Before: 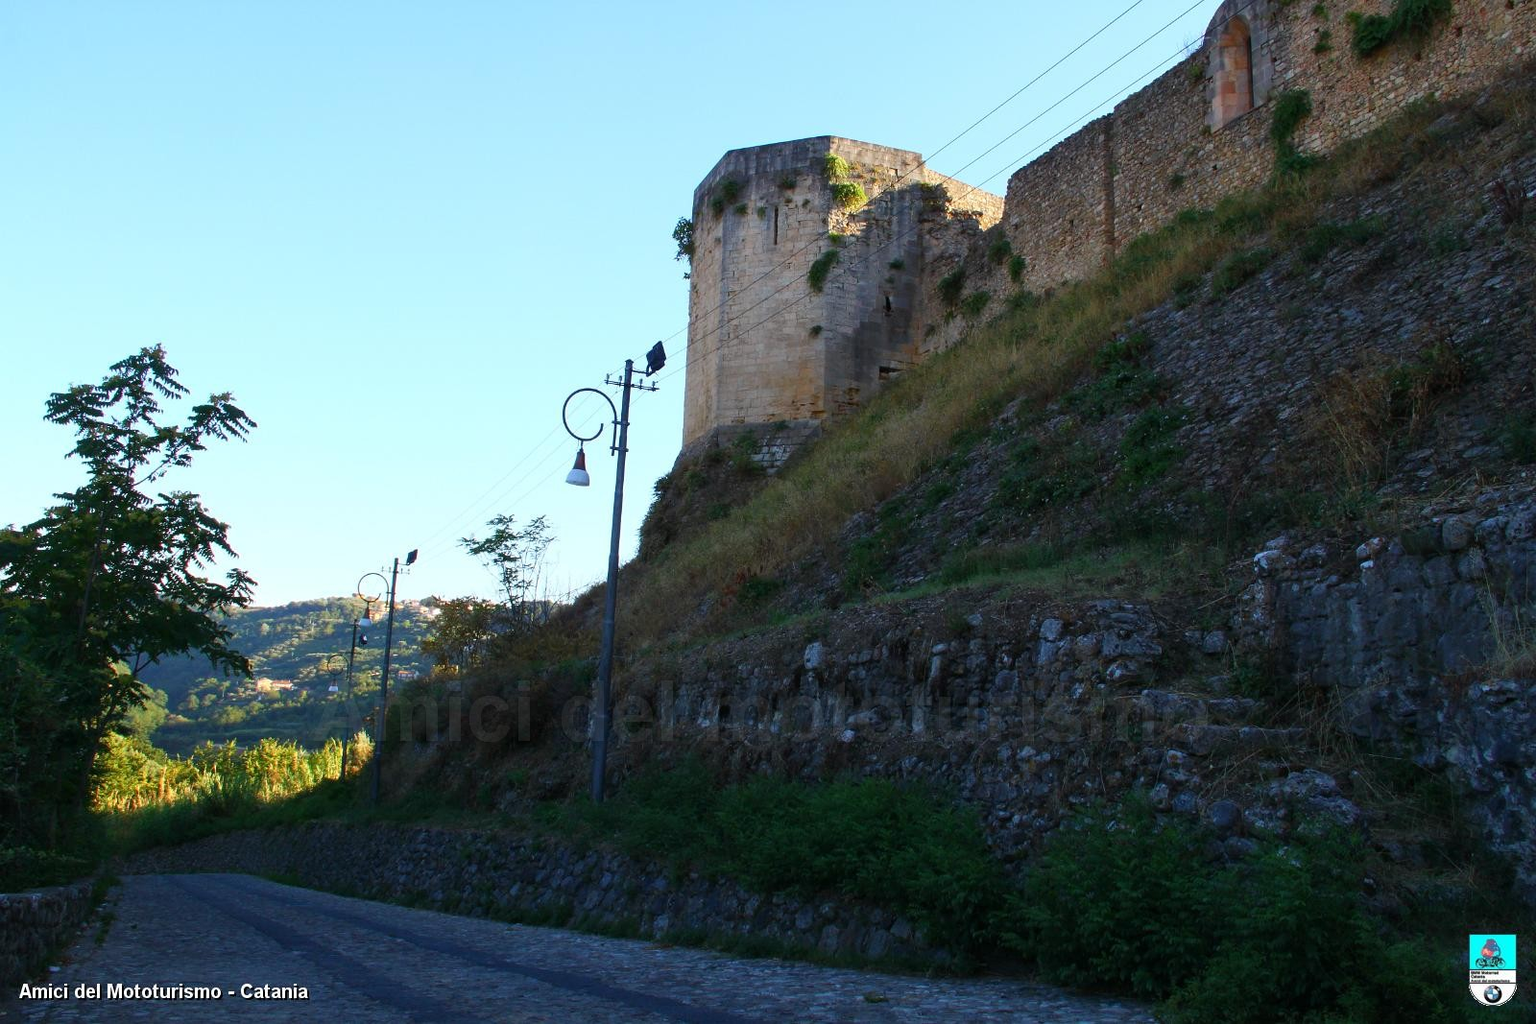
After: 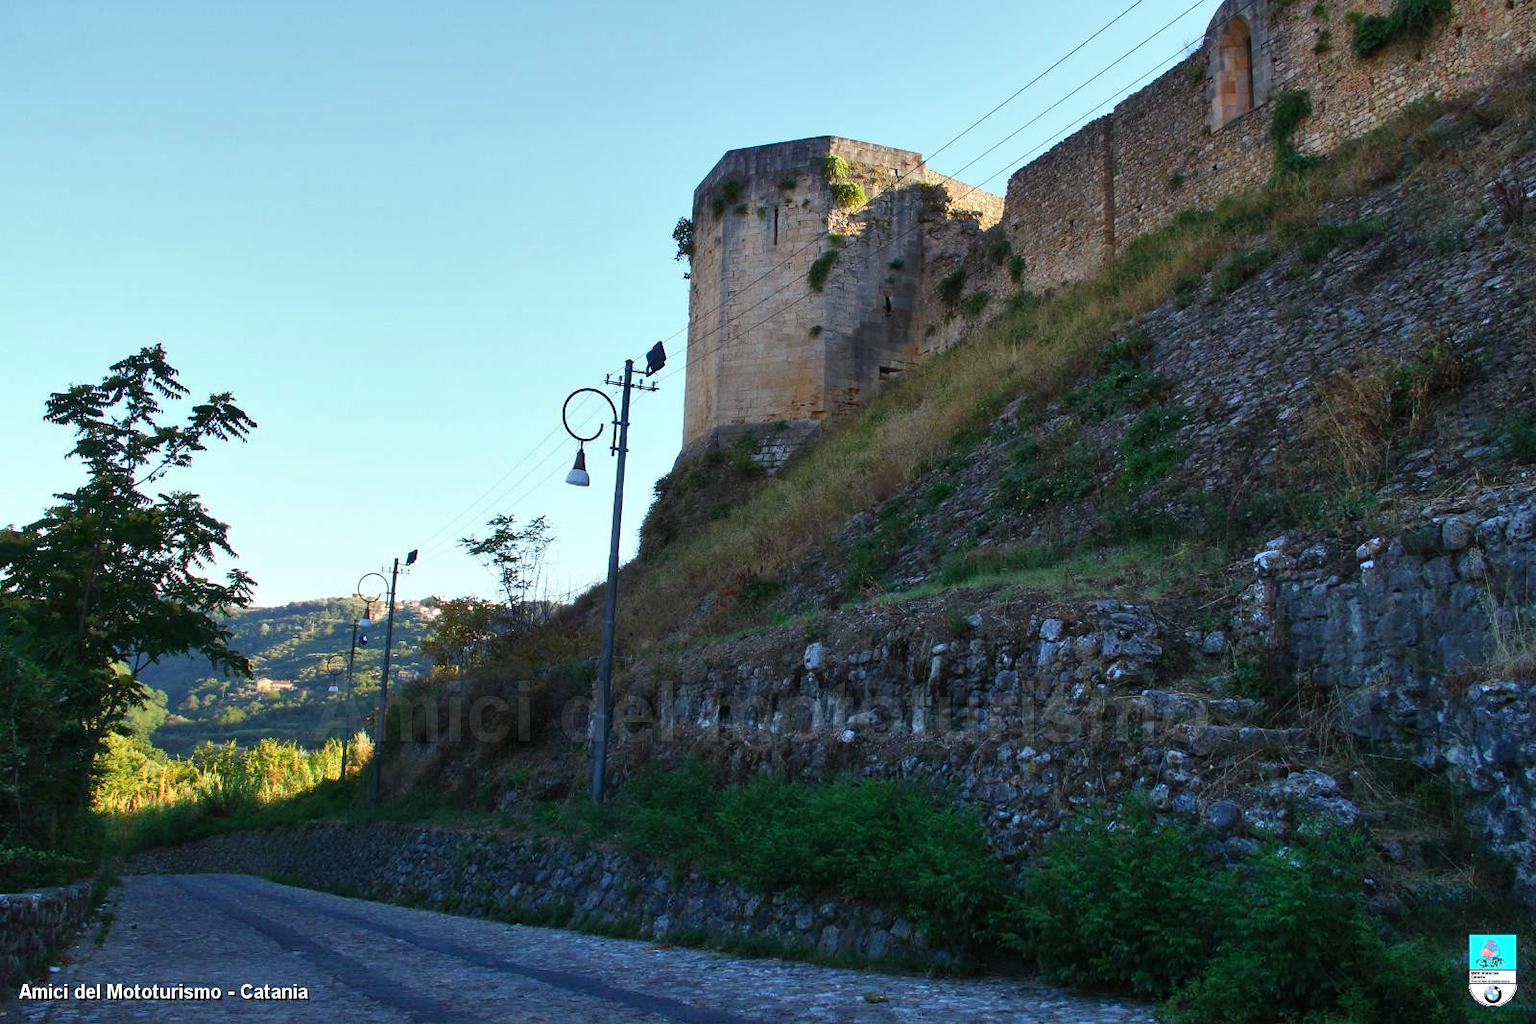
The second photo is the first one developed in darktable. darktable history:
shadows and highlights: highlights color adjustment 0.798%, low approximation 0.01, soften with gaussian
